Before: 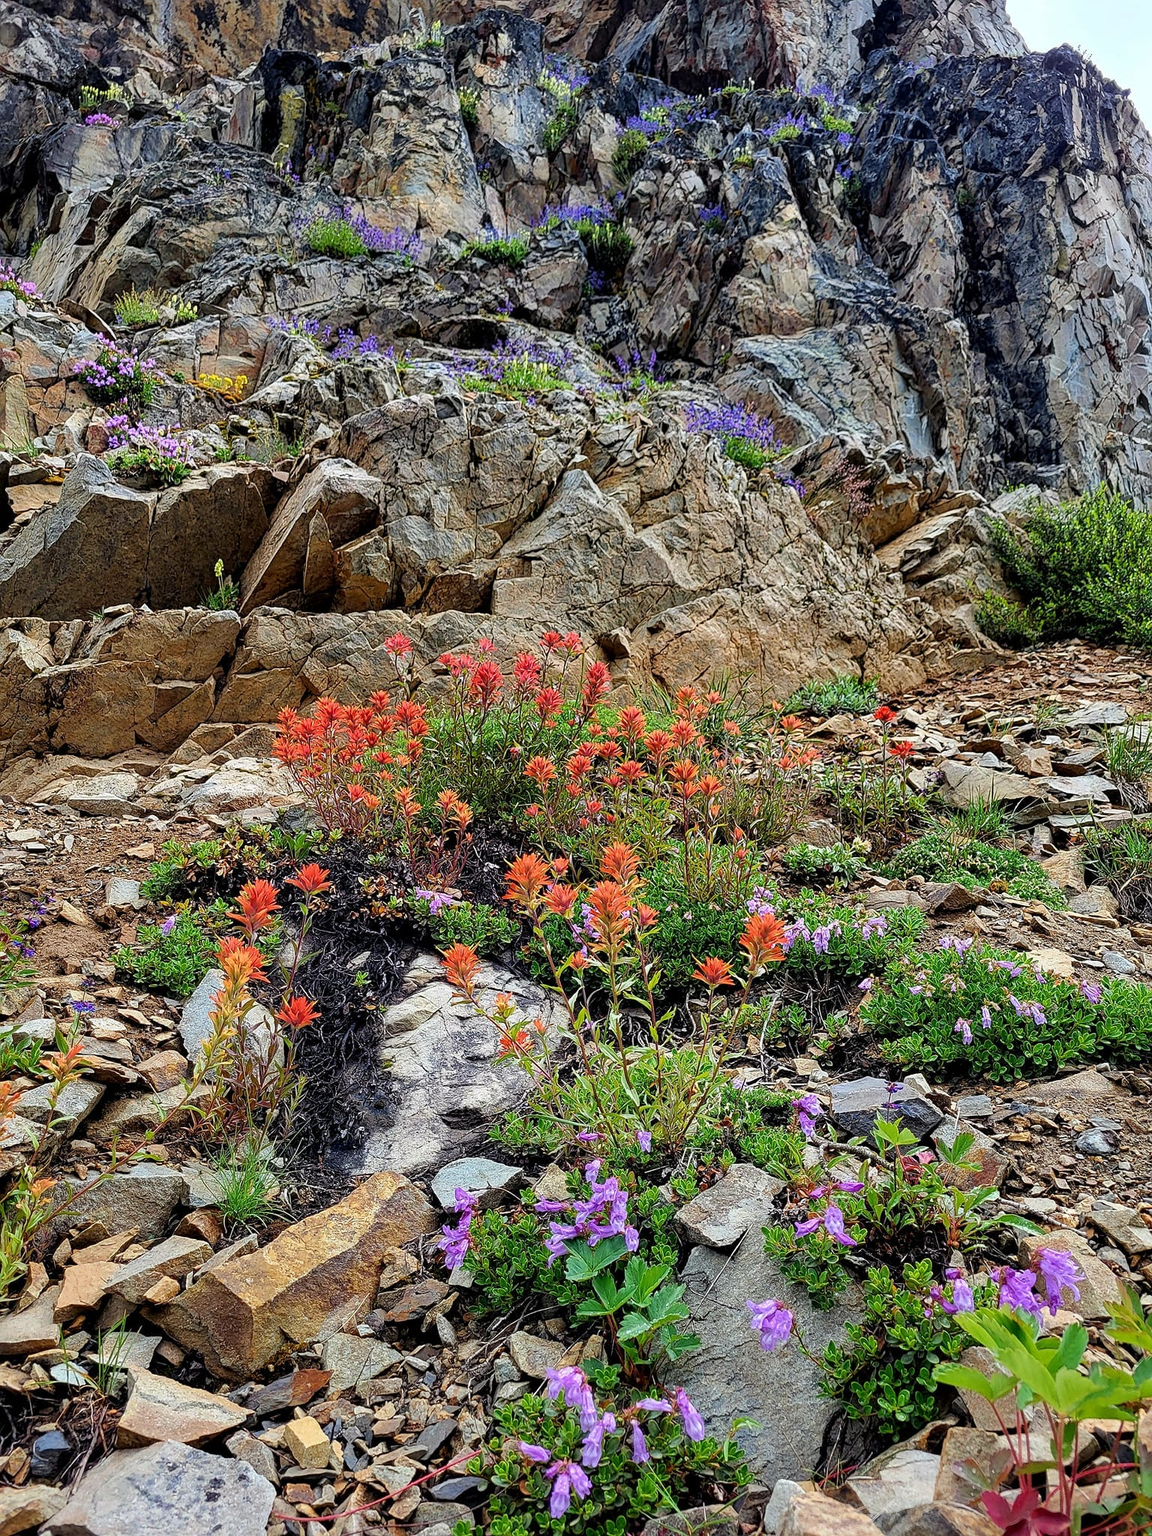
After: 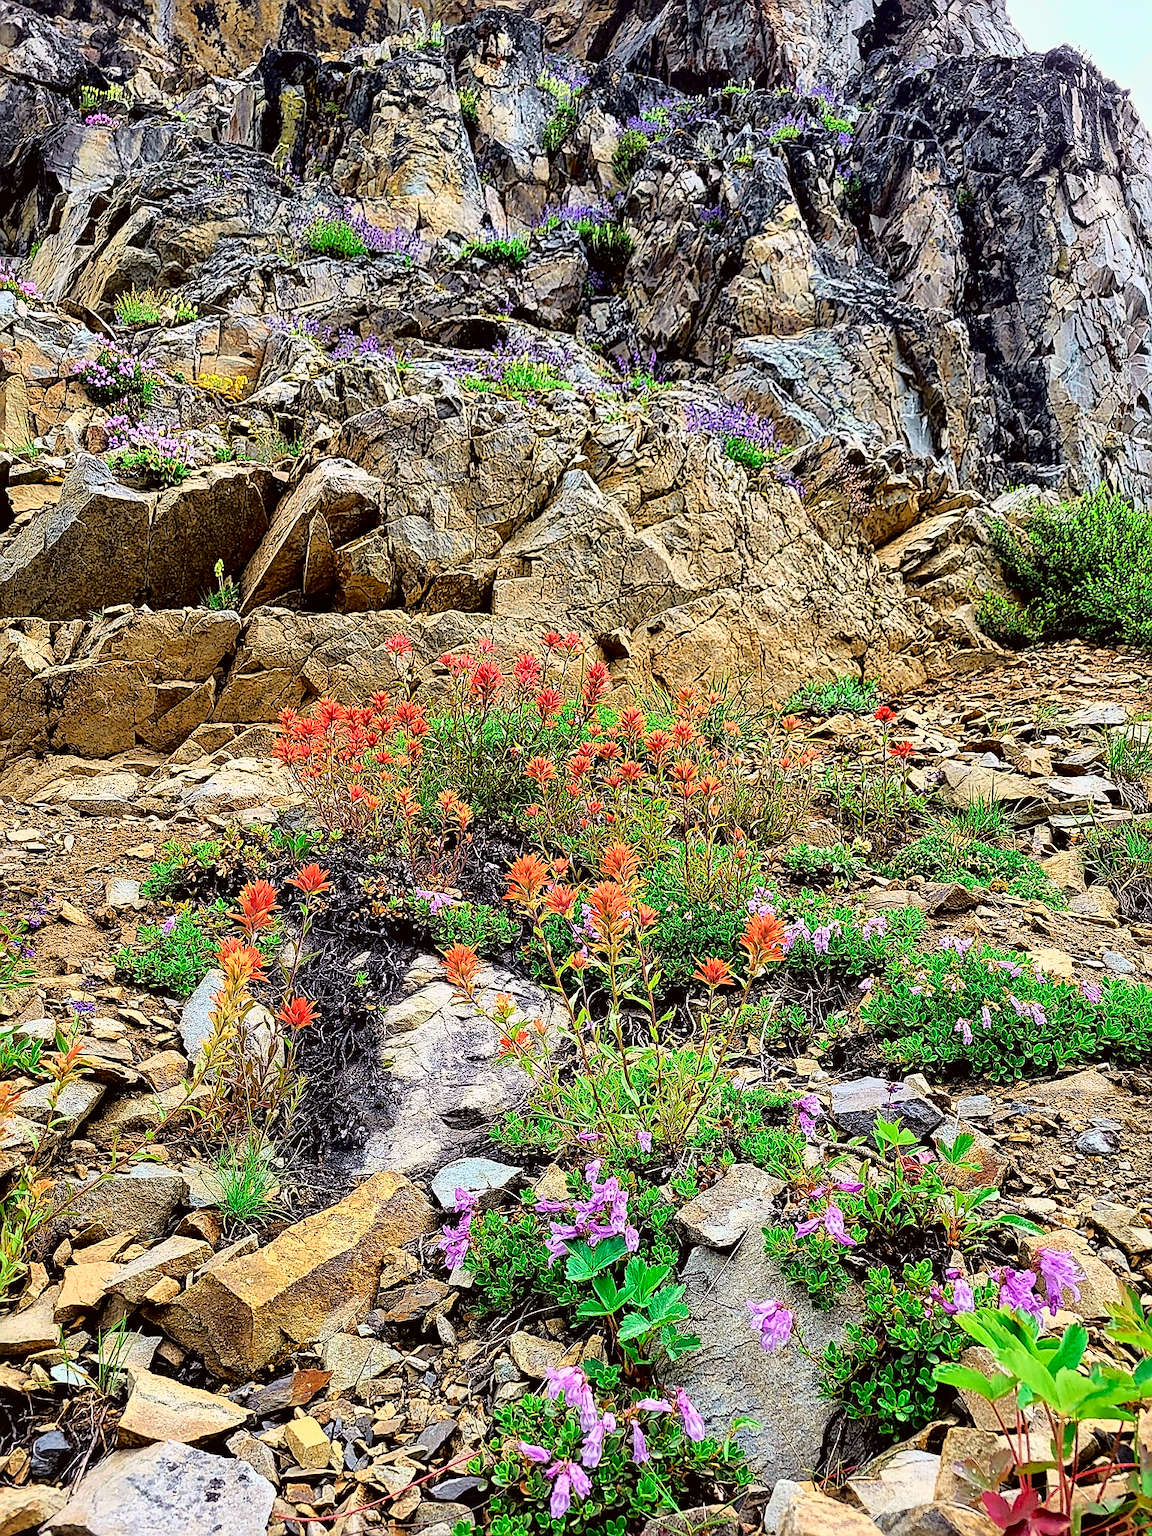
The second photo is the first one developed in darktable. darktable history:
local contrast: mode bilateral grid, contrast 21, coarseness 50, detail 130%, midtone range 0.2
tone curve: curves: ch0 [(0, 0.015) (0.091, 0.055) (0.184, 0.159) (0.304, 0.382) (0.492, 0.579) (0.628, 0.755) (0.832, 0.932) (0.984, 0.963)]; ch1 [(0, 0) (0.34, 0.235) (0.493, 0.5) (0.554, 0.56) (0.764, 0.815) (1, 1)]; ch2 [(0, 0) (0.44, 0.458) (0.476, 0.477) (0.542, 0.586) (0.674, 0.724) (1, 1)], color space Lab, independent channels, preserve colors none
sharpen: on, module defaults
